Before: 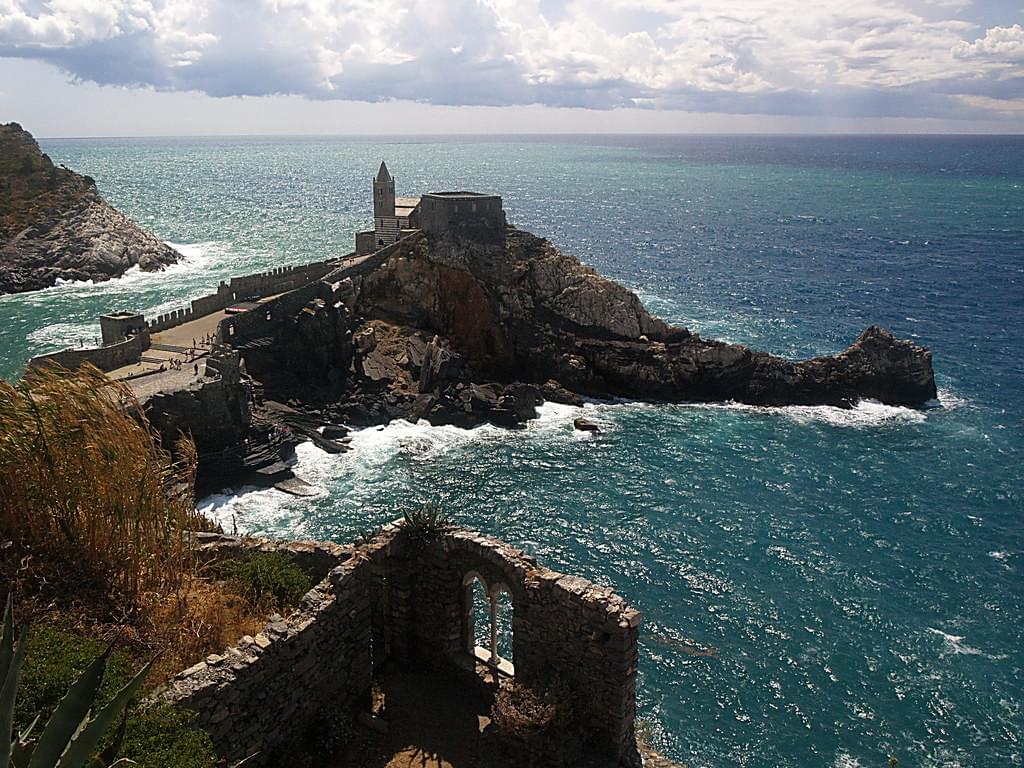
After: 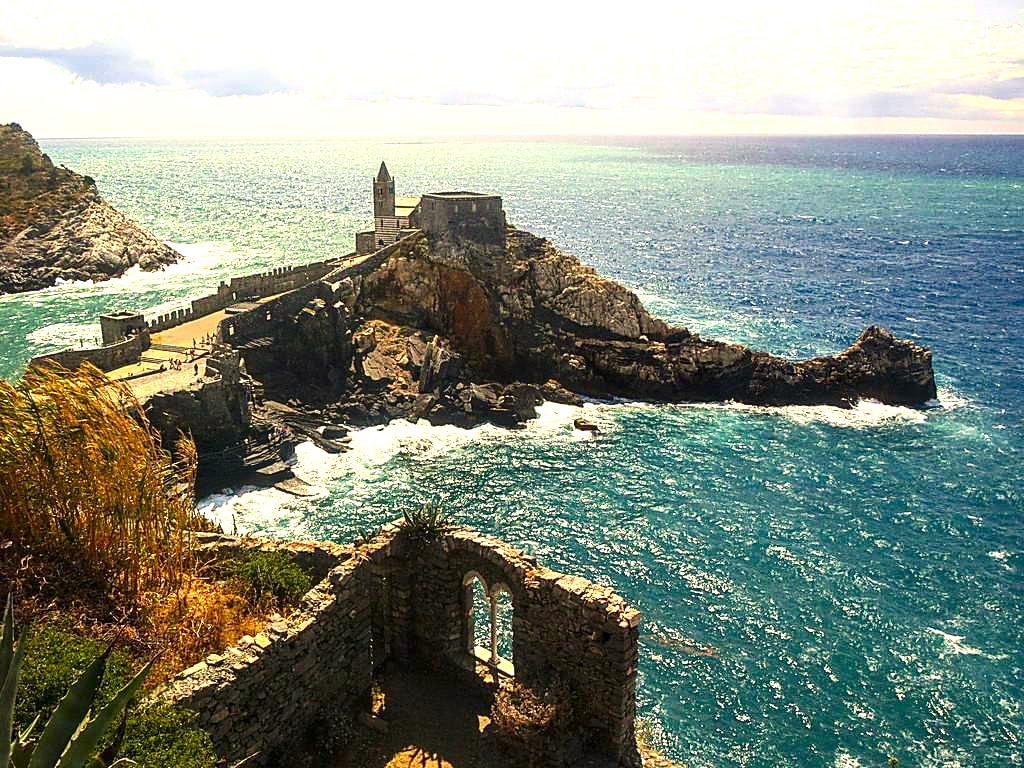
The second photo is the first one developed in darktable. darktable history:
contrast brightness saturation: contrast 0.174, saturation 0.306
local contrast: on, module defaults
contrast equalizer: y [[0.6 ×6], [0.55 ×6], [0 ×6], [0 ×6], [0 ×6]], mix 0.369
exposure: black level correction 0, exposure 1.2 EV, compensate highlight preservation false
color correction: highlights a* 2.29, highlights b* 23.17
